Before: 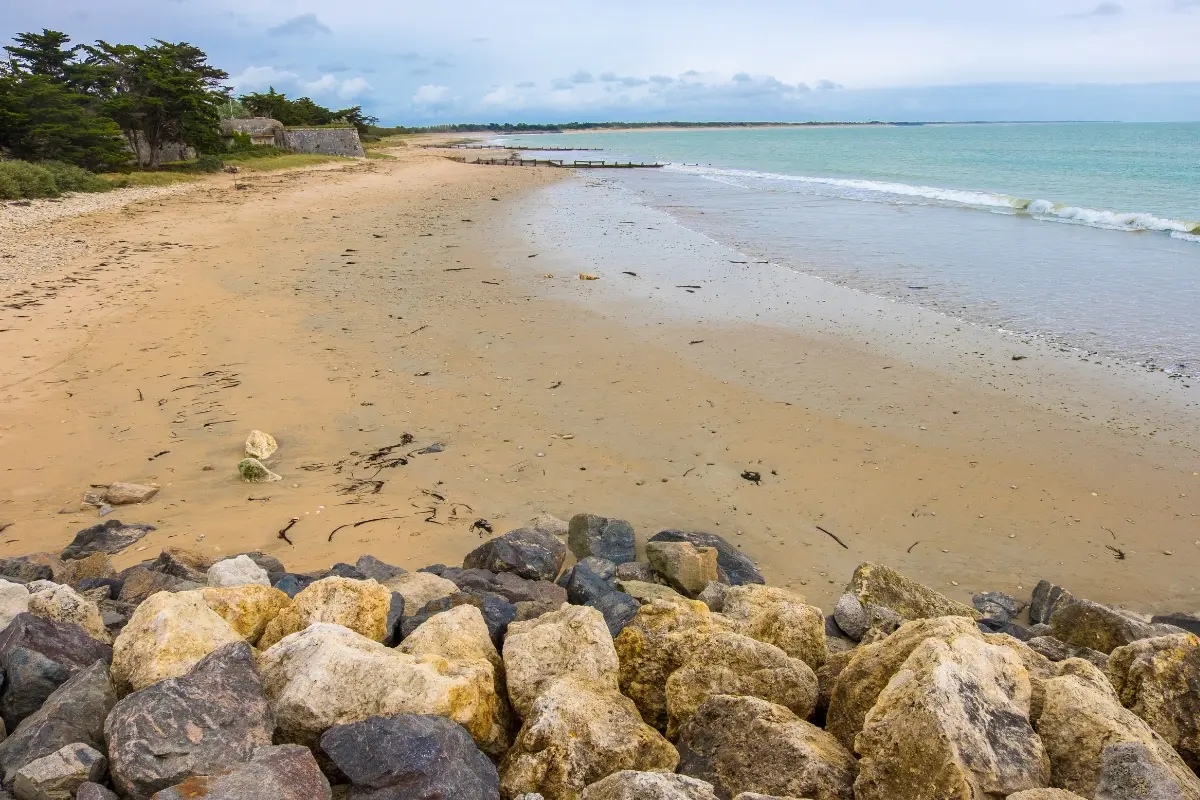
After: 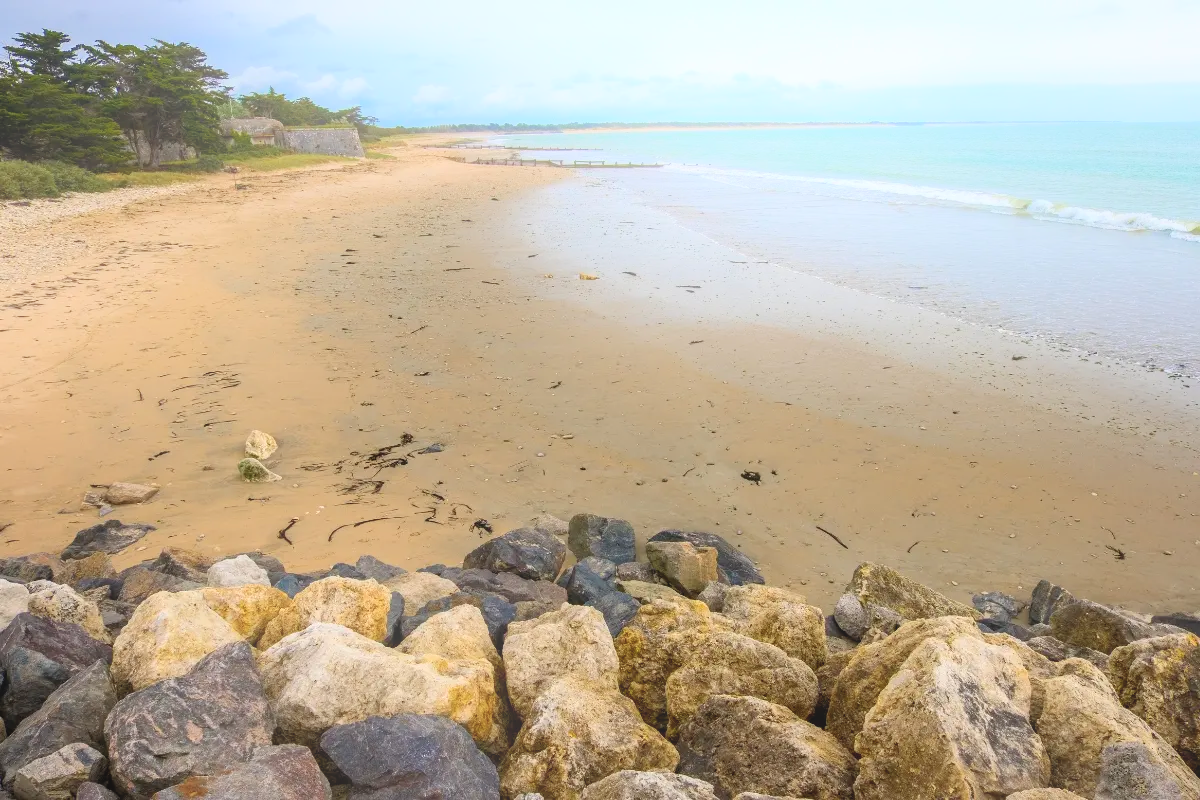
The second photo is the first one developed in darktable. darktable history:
white balance: emerald 1
bloom: threshold 82.5%, strength 16.25%
